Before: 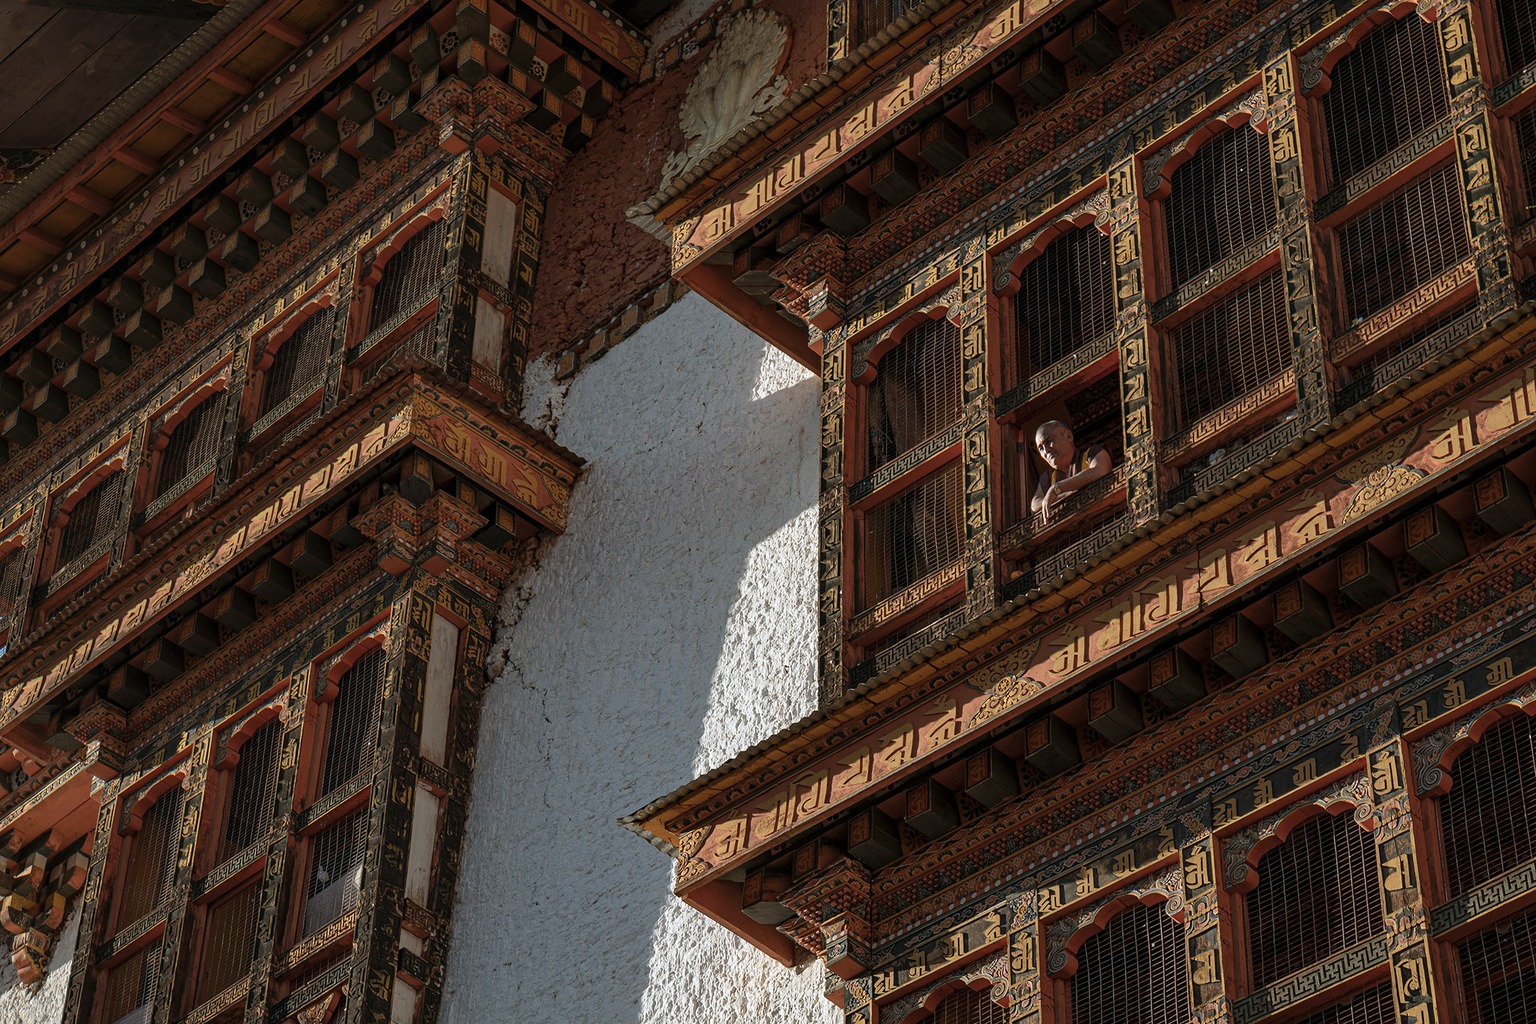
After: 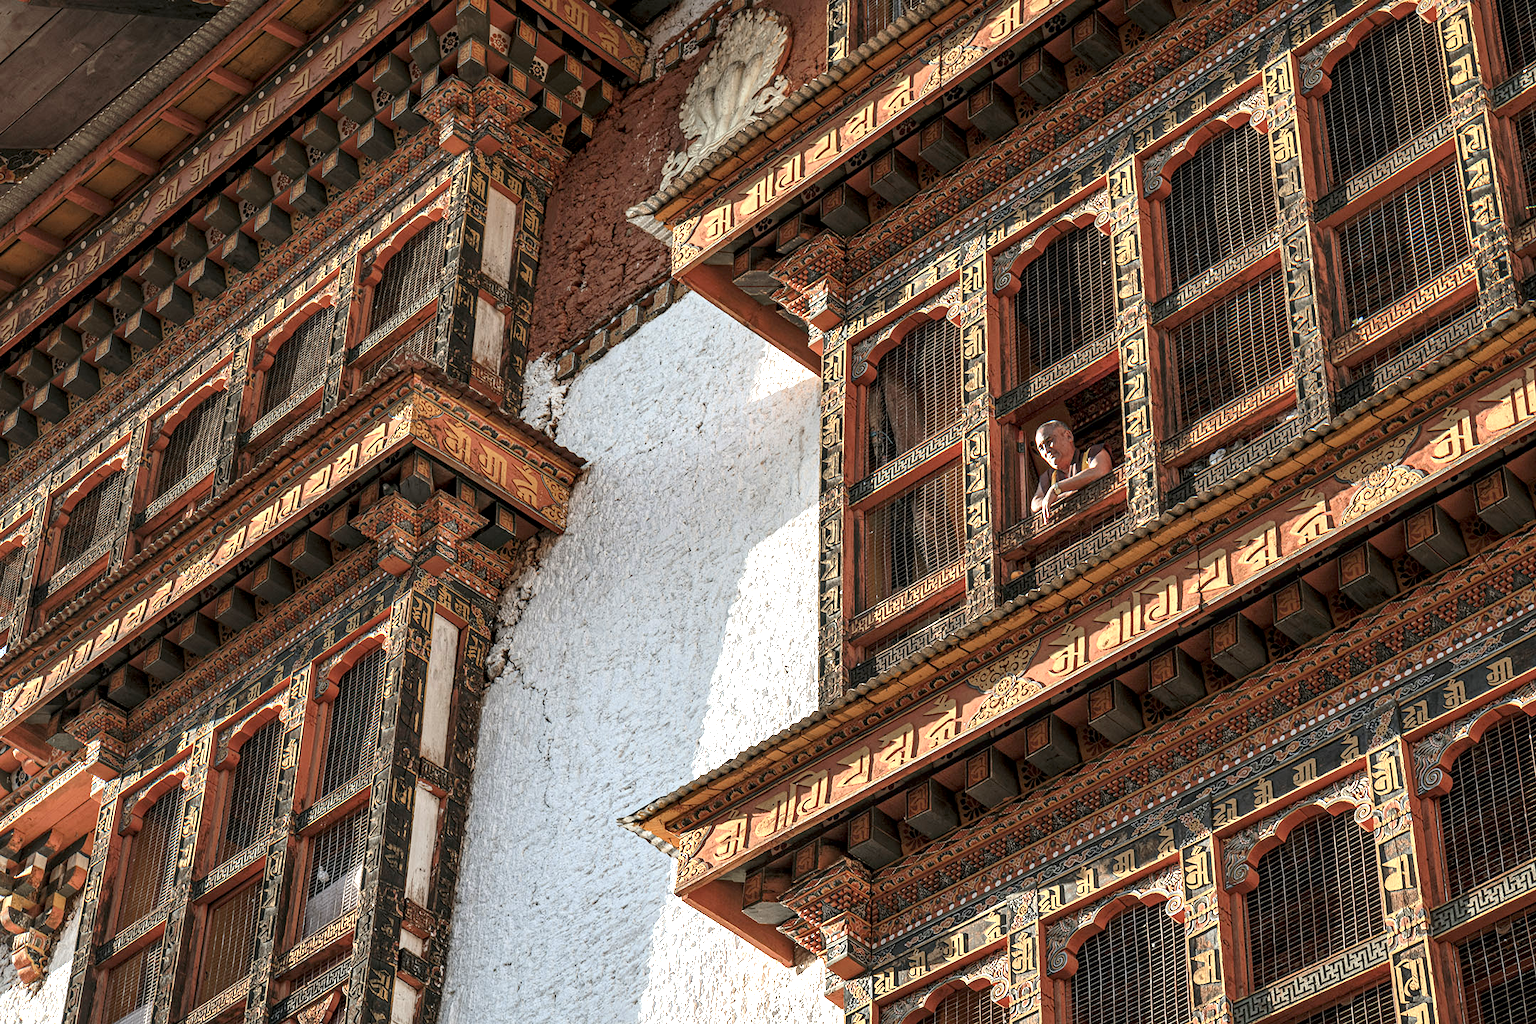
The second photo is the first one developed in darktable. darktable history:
color zones: curves: ch0 [(0, 0.5) (0.125, 0.4) (0.25, 0.5) (0.375, 0.4) (0.5, 0.4) (0.625, 0.6) (0.75, 0.6) (0.875, 0.5)]; ch1 [(0, 0.35) (0.125, 0.45) (0.25, 0.35) (0.375, 0.35) (0.5, 0.35) (0.625, 0.35) (0.75, 0.45) (0.875, 0.35)]; ch2 [(0, 0.6) (0.125, 0.5) (0.25, 0.5) (0.375, 0.6) (0.5, 0.6) (0.625, 0.5) (0.75, 0.5) (0.875, 0.5)]
local contrast: on, module defaults
exposure: black level correction 0.001, exposure 0.5 EV, compensate exposure bias true, compensate highlight preservation false
contrast brightness saturation: contrast 0.15, brightness 0.05
